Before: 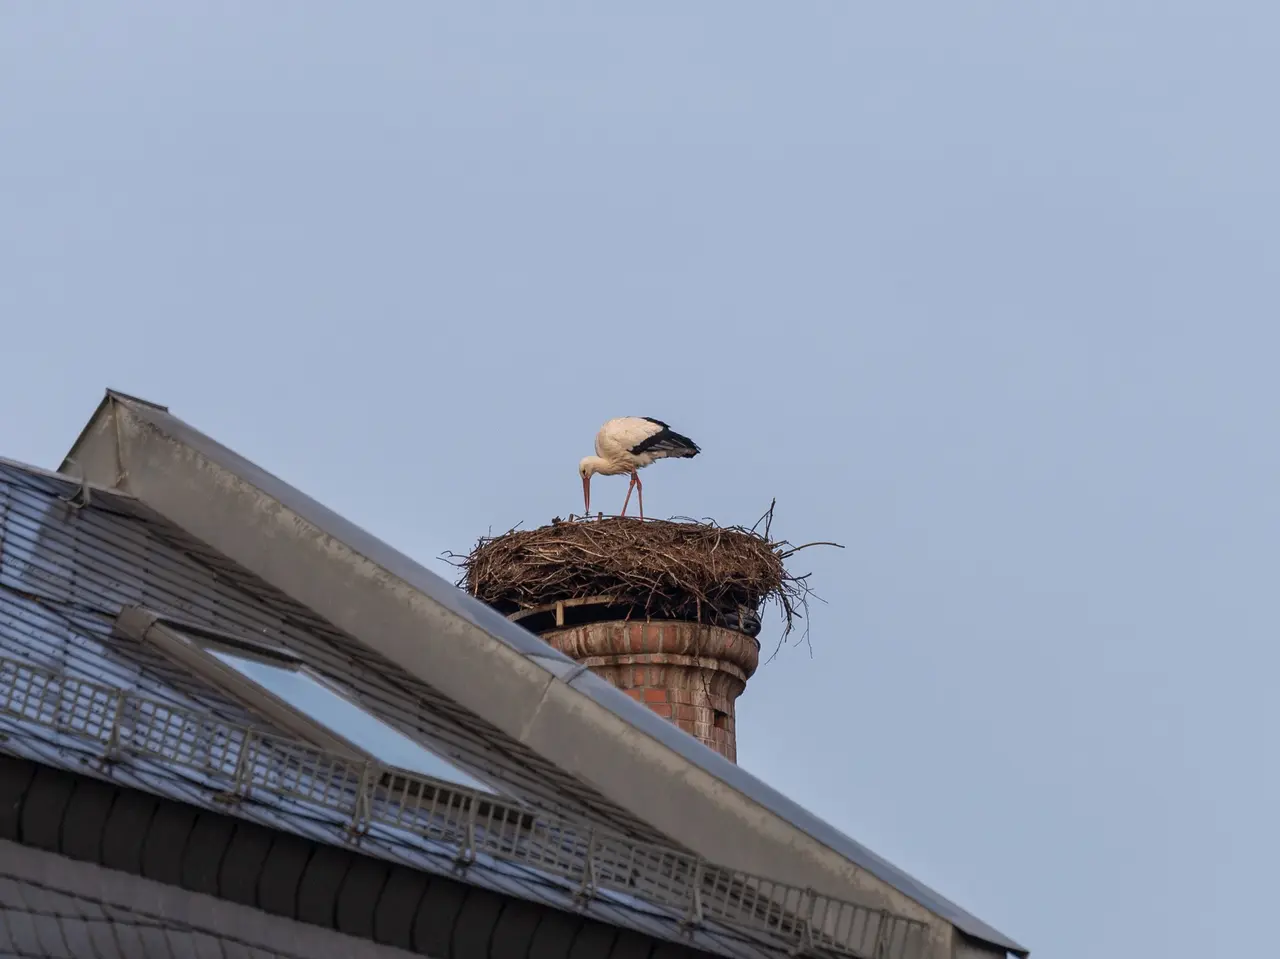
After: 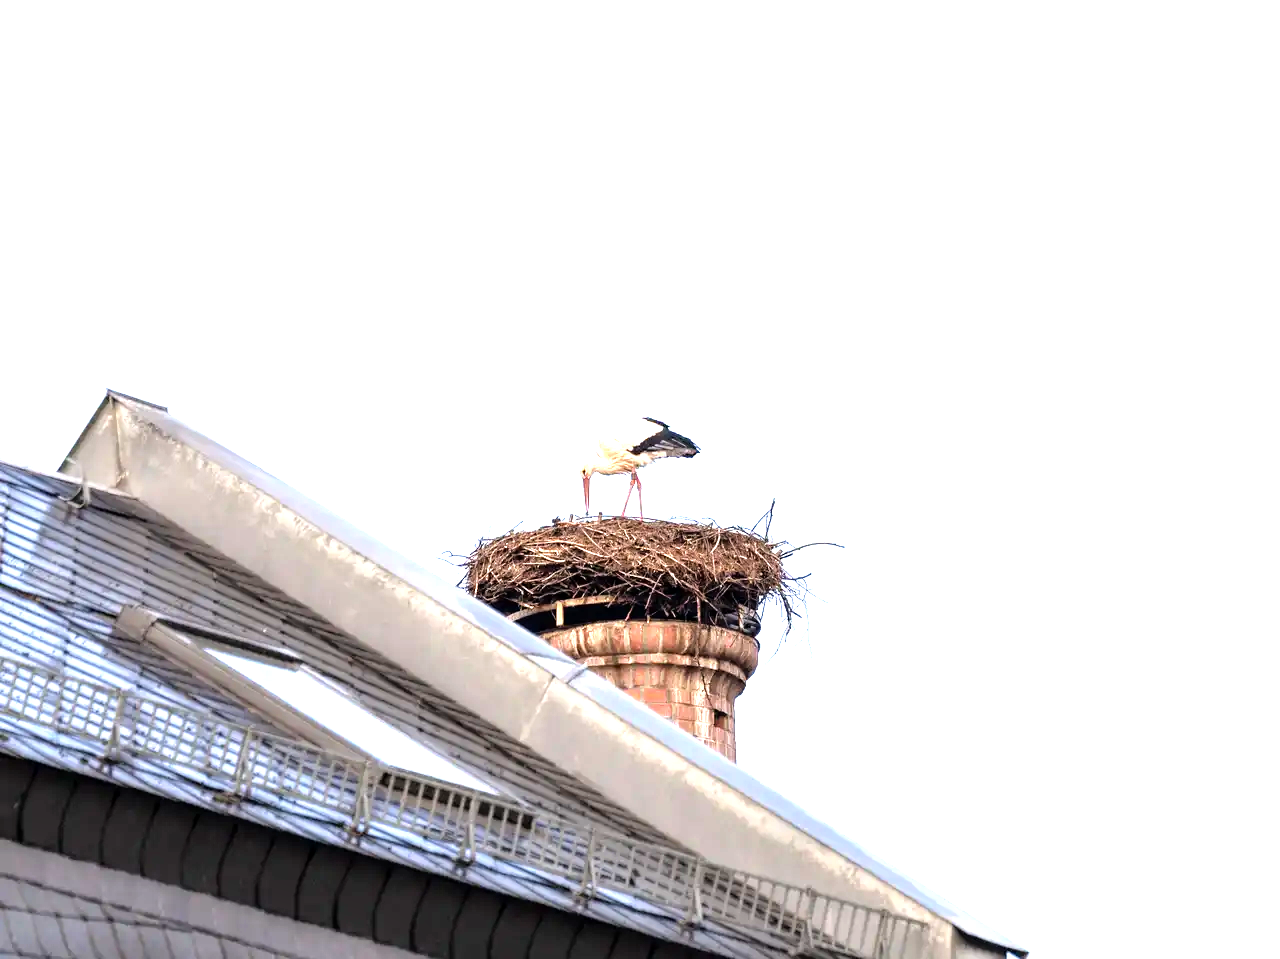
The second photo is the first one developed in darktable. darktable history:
tone equalizer: -8 EV -1.09 EV, -7 EV -0.992 EV, -6 EV -0.859 EV, -5 EV -0.548 EV, -3 EV 0.554 EV, -2 EV 0.888 EV, -1 EV 0.992 EV, +0 EV 1.07 EV
exposure: black level correction 0.001, exposure 1.309 EV, compensate highlight preservation false
